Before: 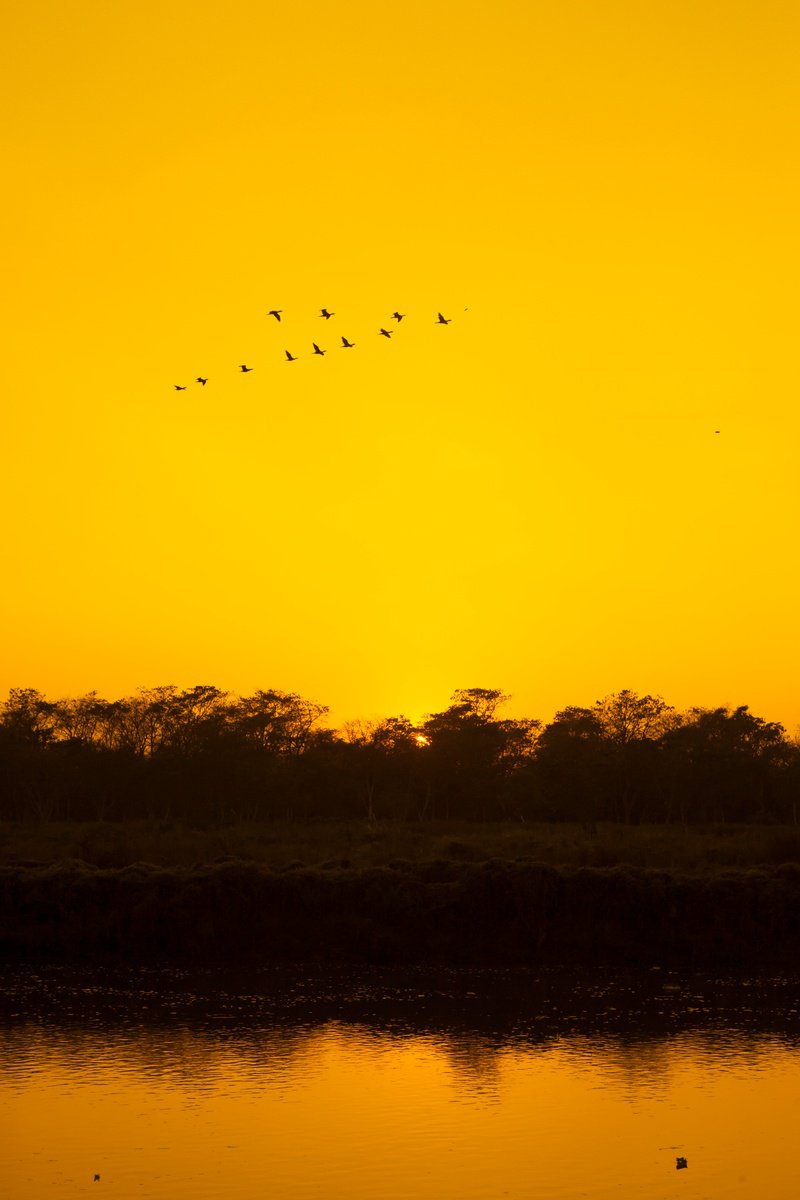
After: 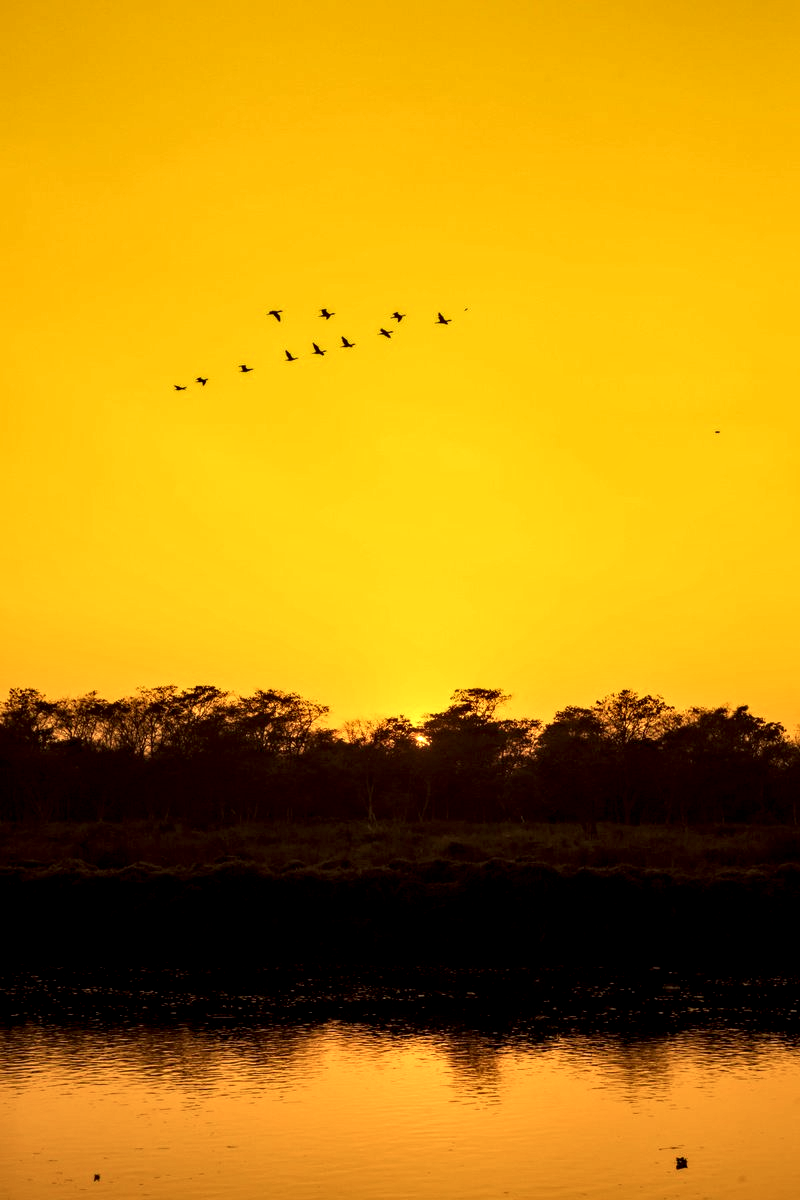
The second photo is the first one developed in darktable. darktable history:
local contrast: highlights 81%, shadows 57%, detail 174%, midtone range 0.609
